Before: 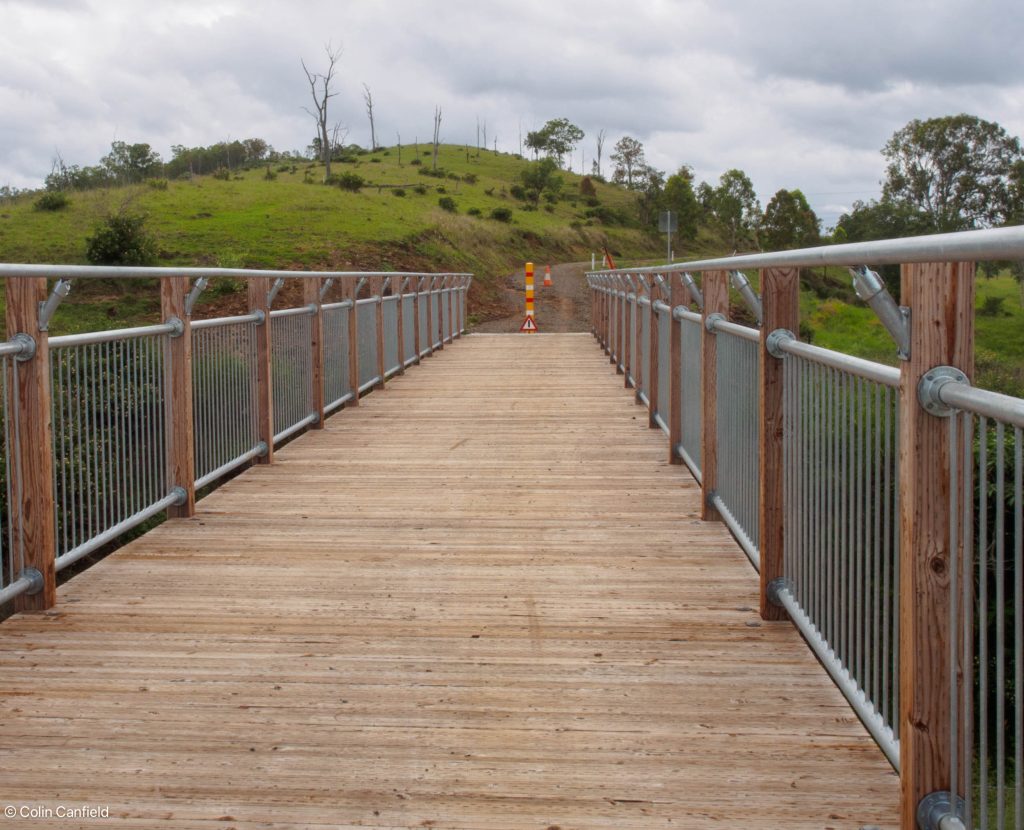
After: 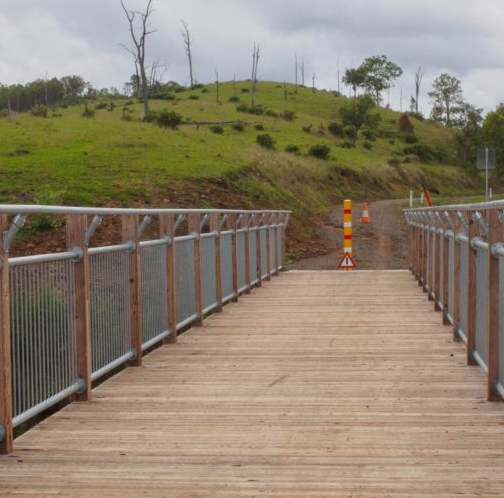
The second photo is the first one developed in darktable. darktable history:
crop: left 17.835%, top 7.675%, right 32.881%, bottom 32.213%
exposure: exposure -0.116 EV, compensate exposure bias true, compensate highlight preservation false
